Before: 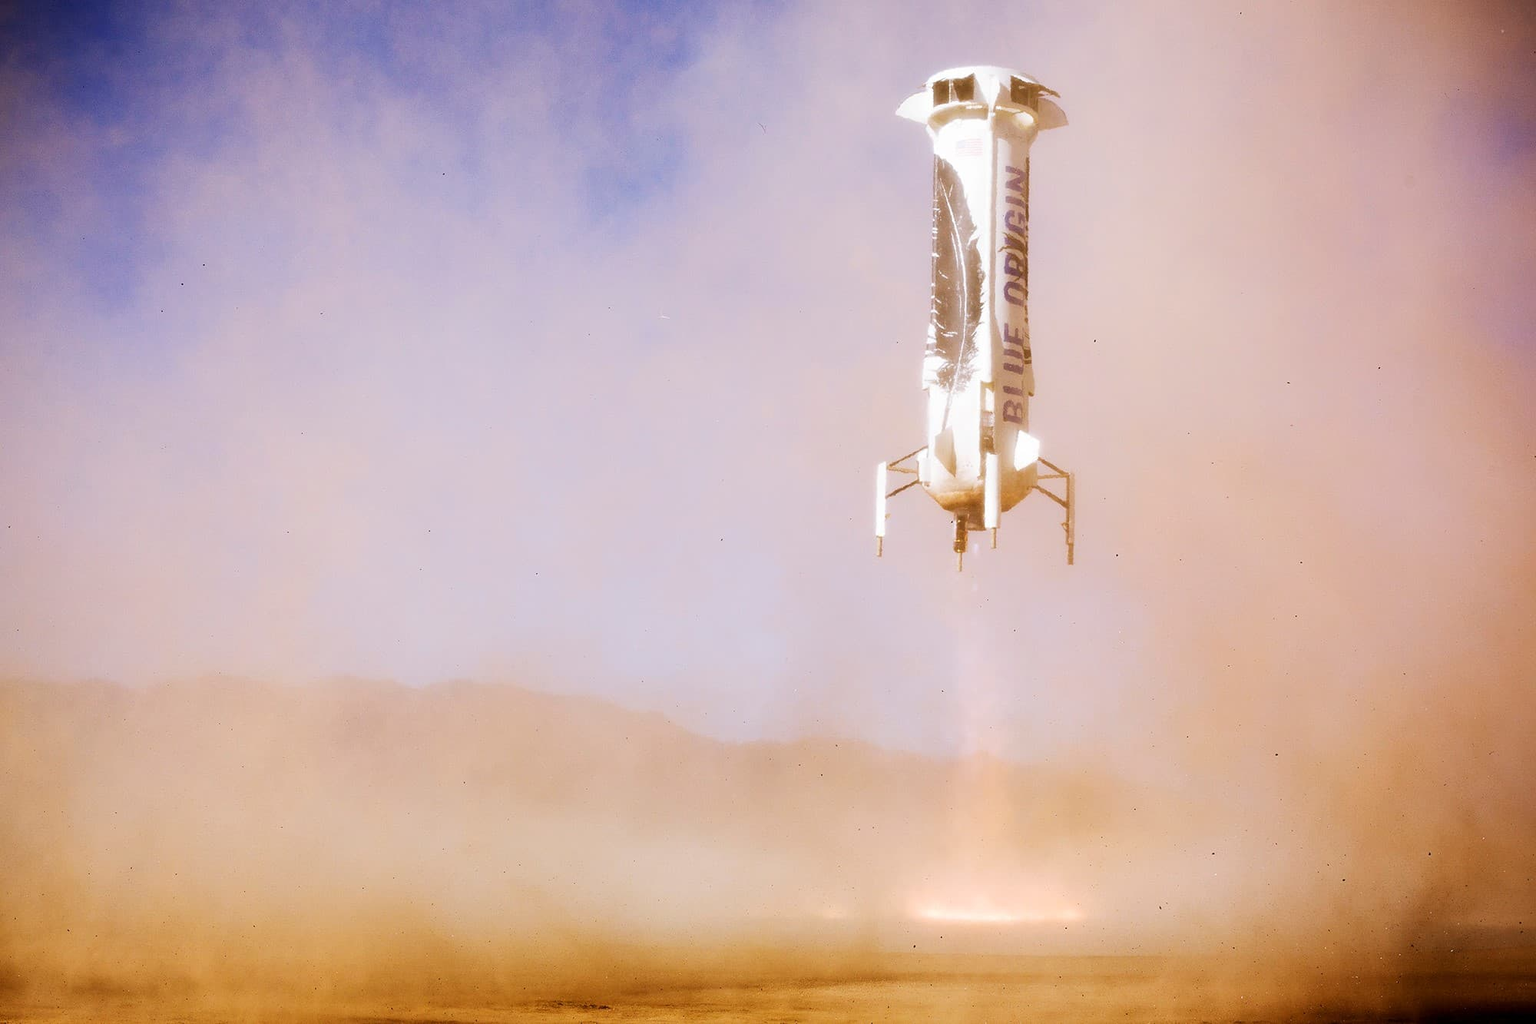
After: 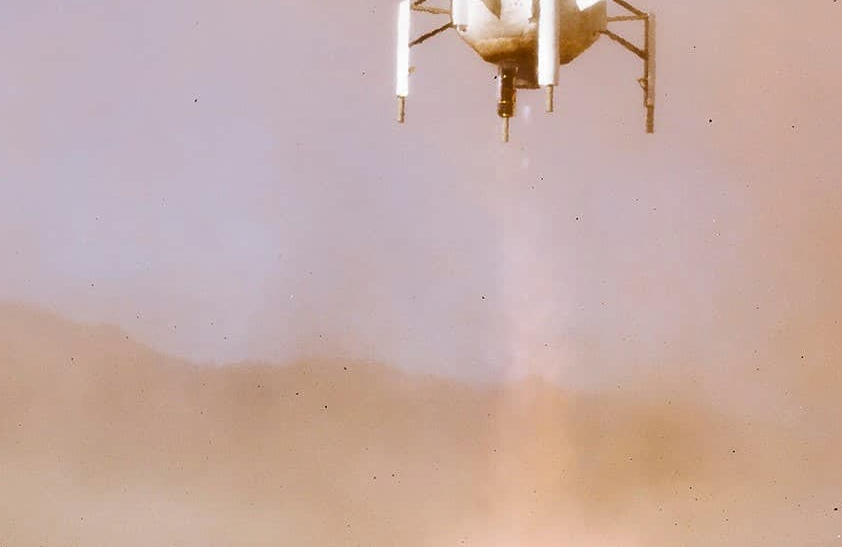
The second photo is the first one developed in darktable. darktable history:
color correction: saturation 0.98
contrast brightness saturation: saturation -0.05
shadows and highlights: low approximation 0.01, soften with gaussian
crop: left 37.221%, top 45.169%, right 20.63%, bottom 13.777%
